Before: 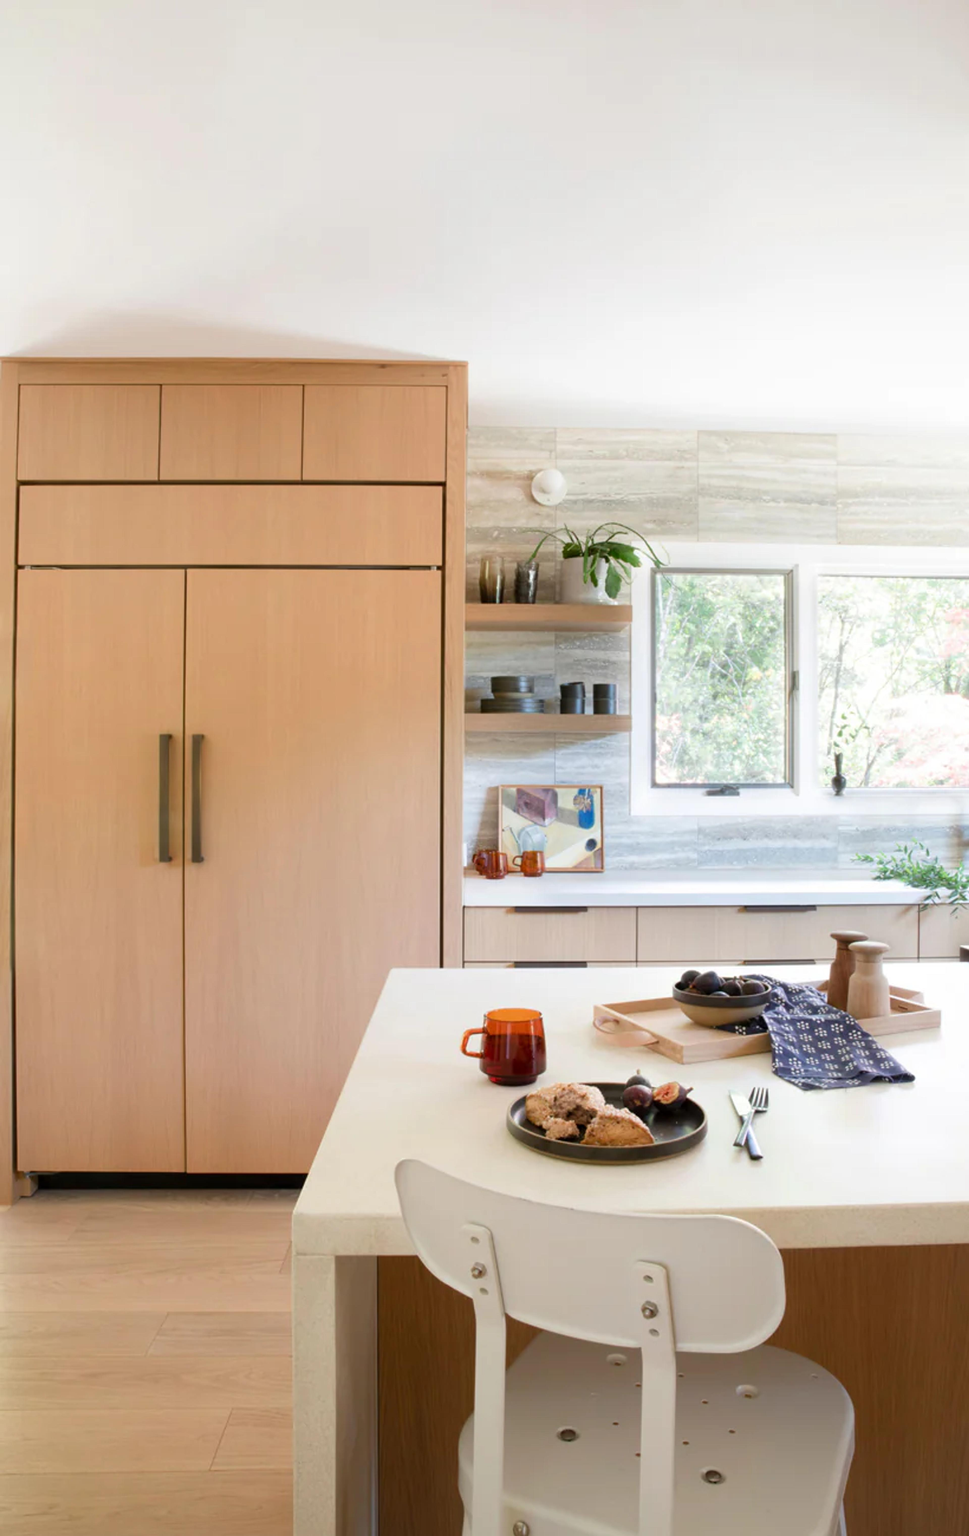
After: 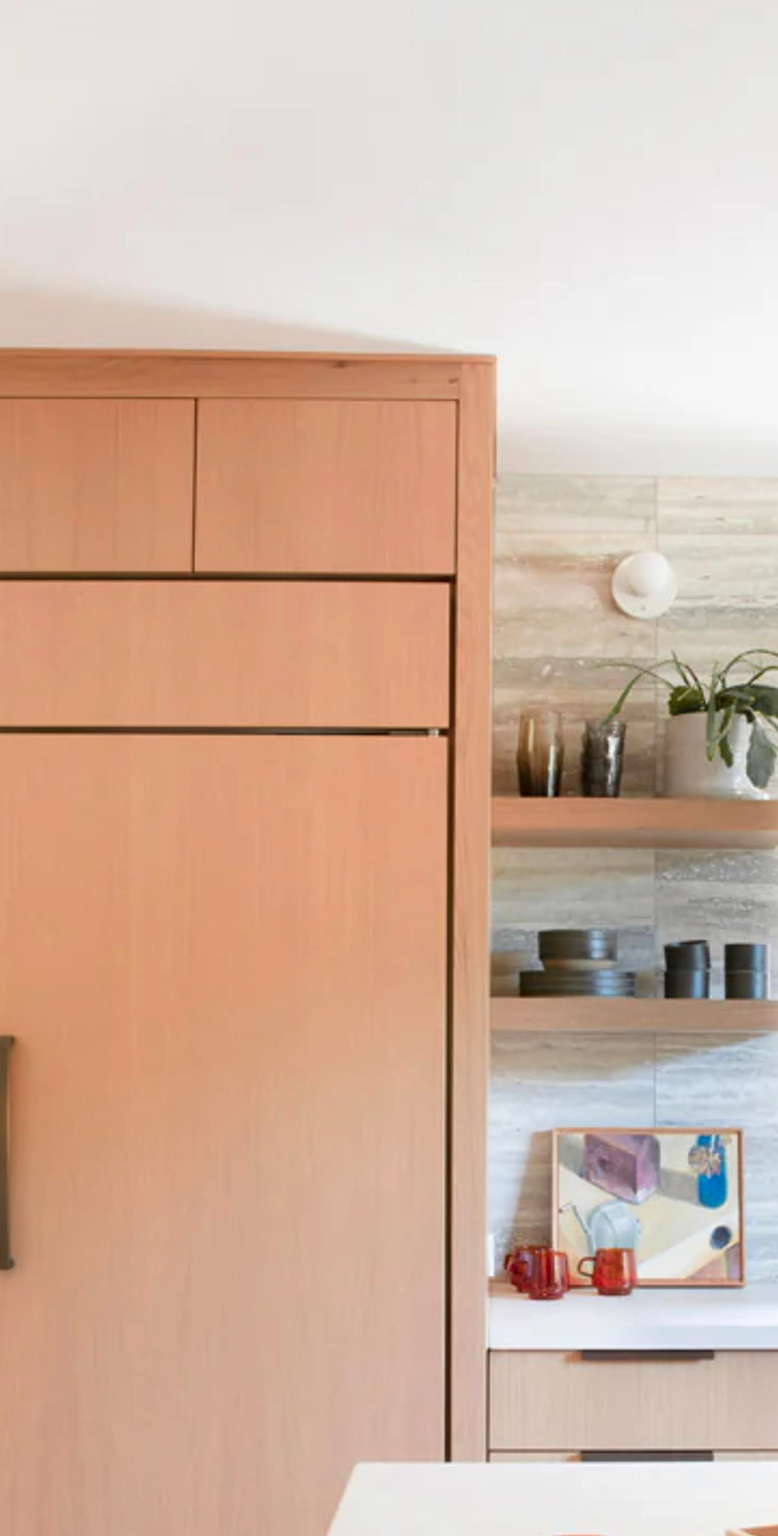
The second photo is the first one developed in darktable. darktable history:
base curve: curves: ch0 [(0, 0) (0.283, 0.295) (1, 1)], preserve colors none
color zones: curves: ch1 [(0.29, 0.492) (0.373, 0.185) (0.509, 0.481)]; ch2 [(0.25, 0.462) (0.749, 0.457)], mix 40.67%
crop: left 20.248%, top 10.86%, right 35.675%, bottom 34.321%
